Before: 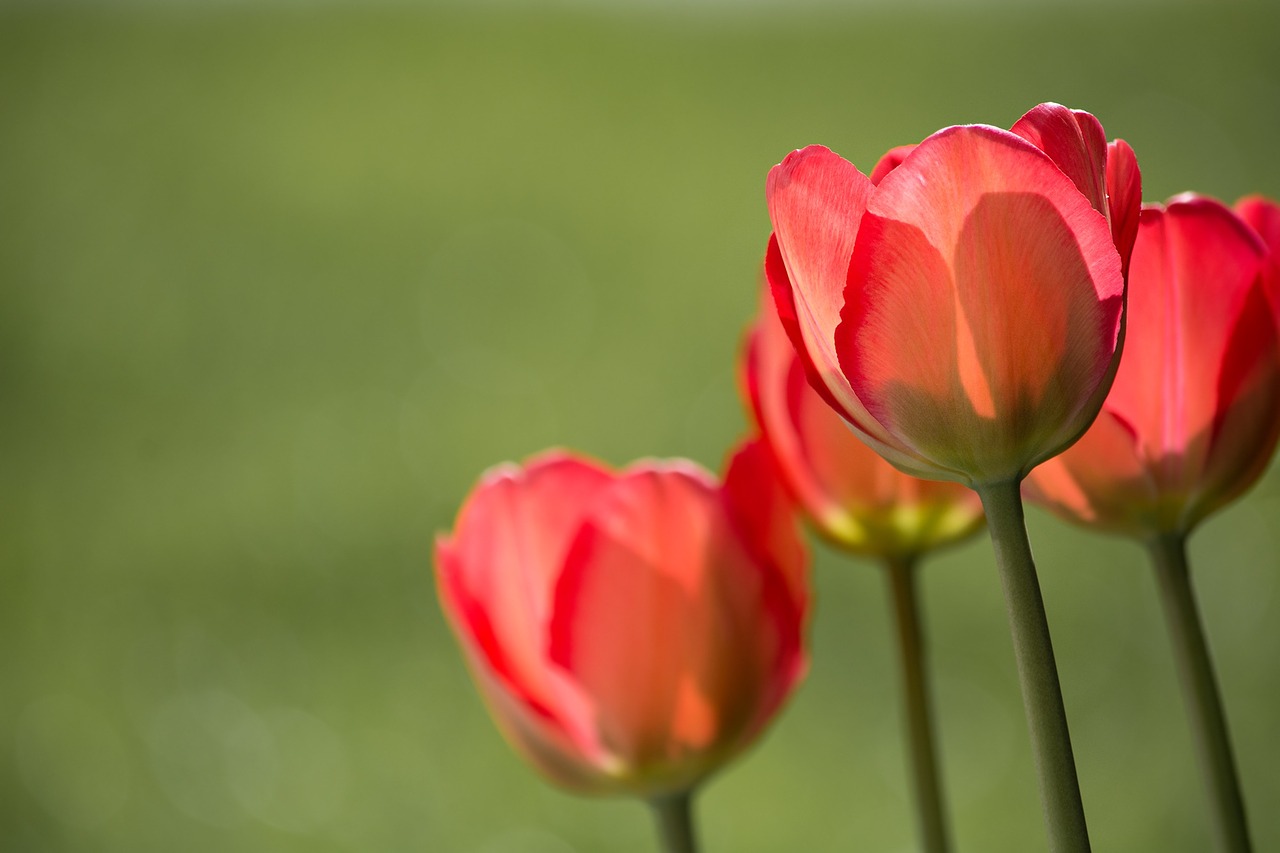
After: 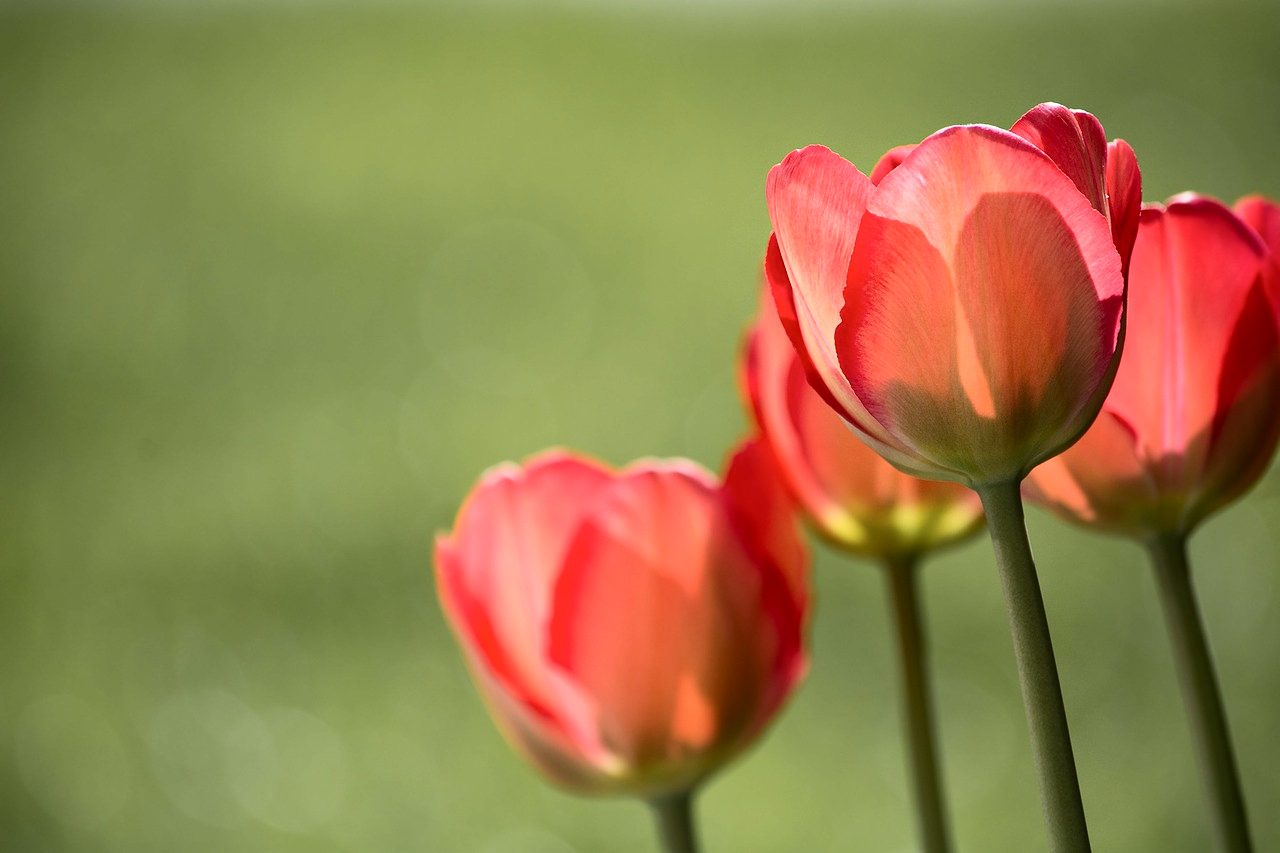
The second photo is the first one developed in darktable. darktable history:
contrast brightness saturation: contrast 0.242, brightness 0.086
